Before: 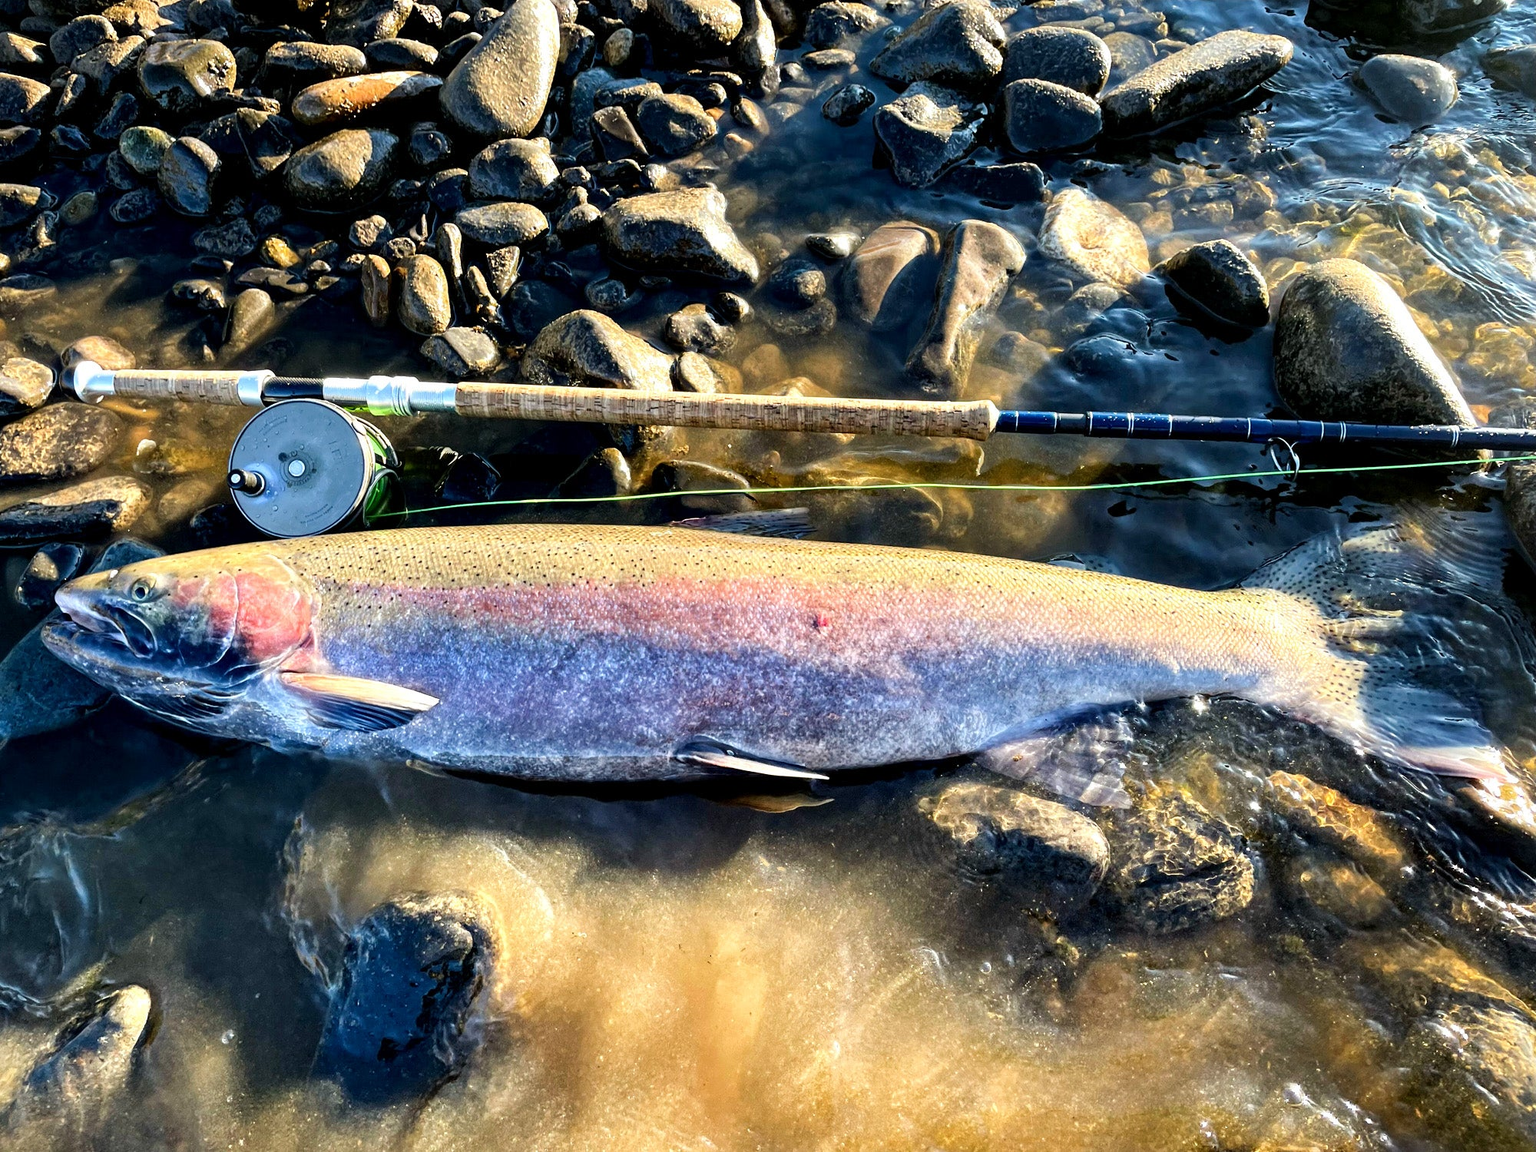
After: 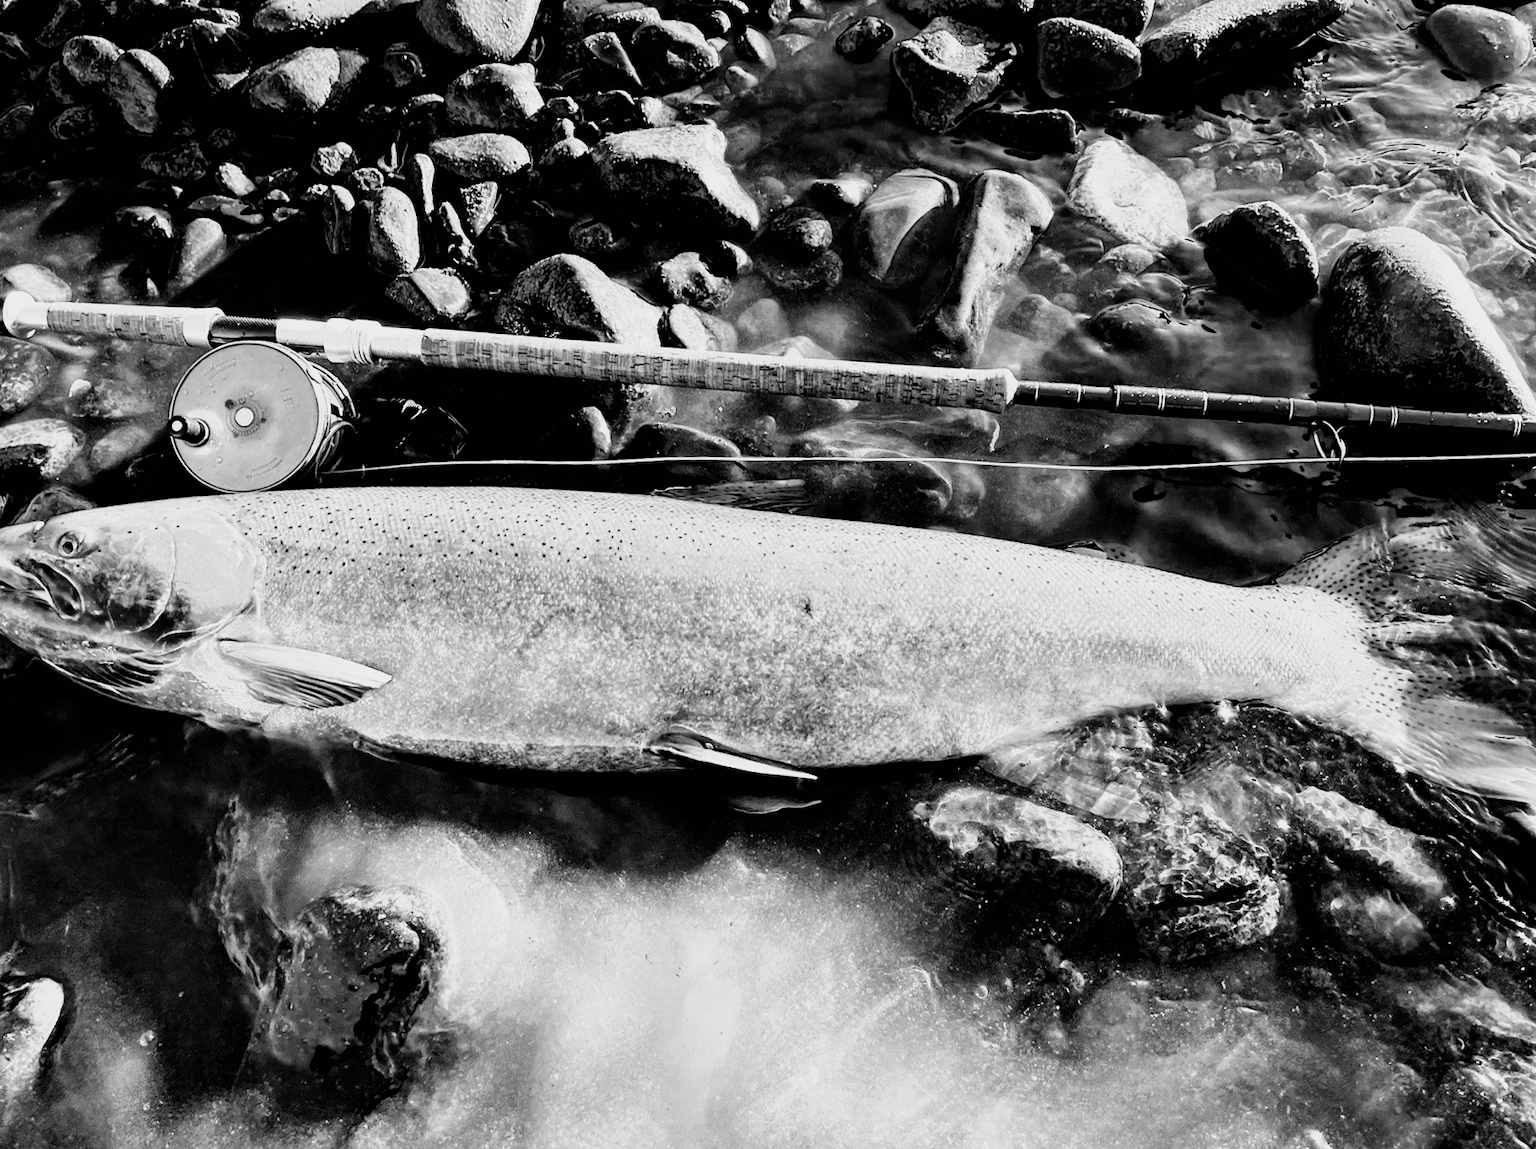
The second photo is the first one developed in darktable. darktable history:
exposure: black level correction 0.01, compensate highlight preservation false
filmic rgb: black relative exposure -5.03 EV, white relative exposure 3.52 EV, hardness 3.18, contrast 1.398, highlights saturation mix -49.55%, color science v4 (2020), iterations of high-quality reconstruction 0
color balance rgb: global offset › luminance 0.717%, perceptual saturation grading › global saturation 36.675%
crop and rotate: angle -2.01°, left 3.076%, top 4.263%, right 1.65%, bottom 0.659%
